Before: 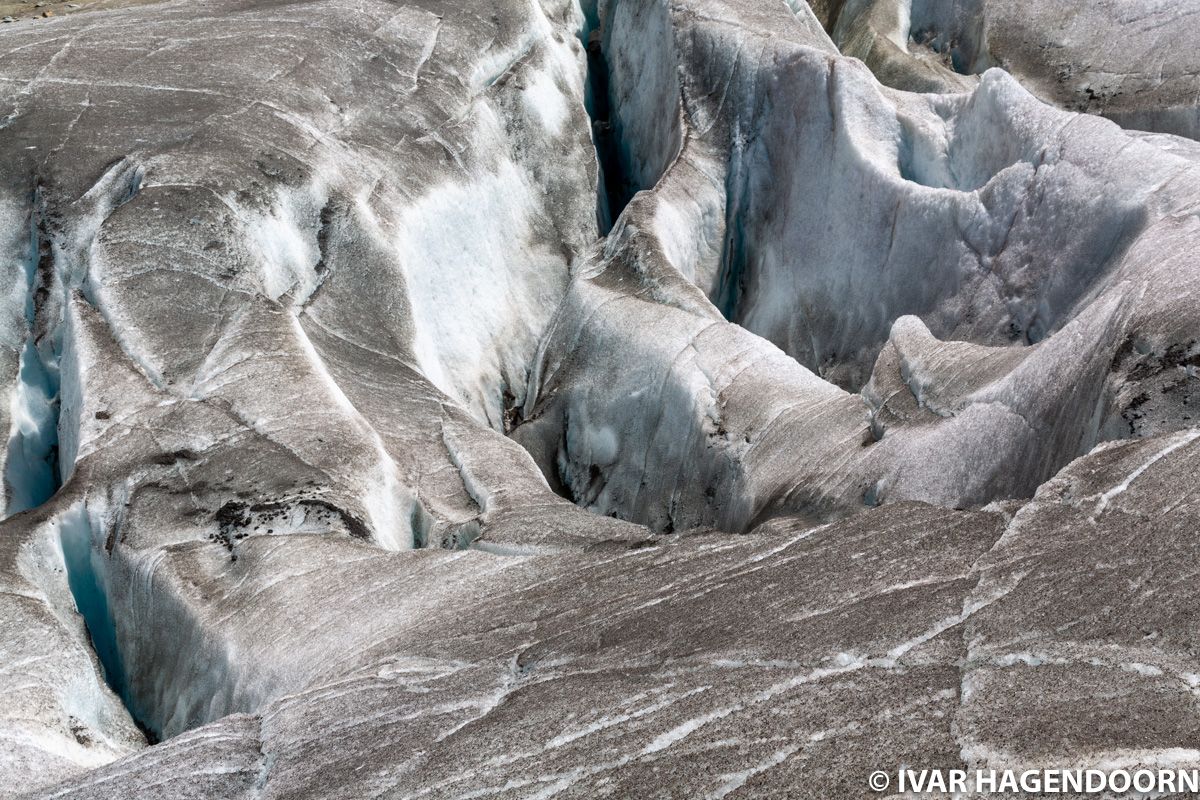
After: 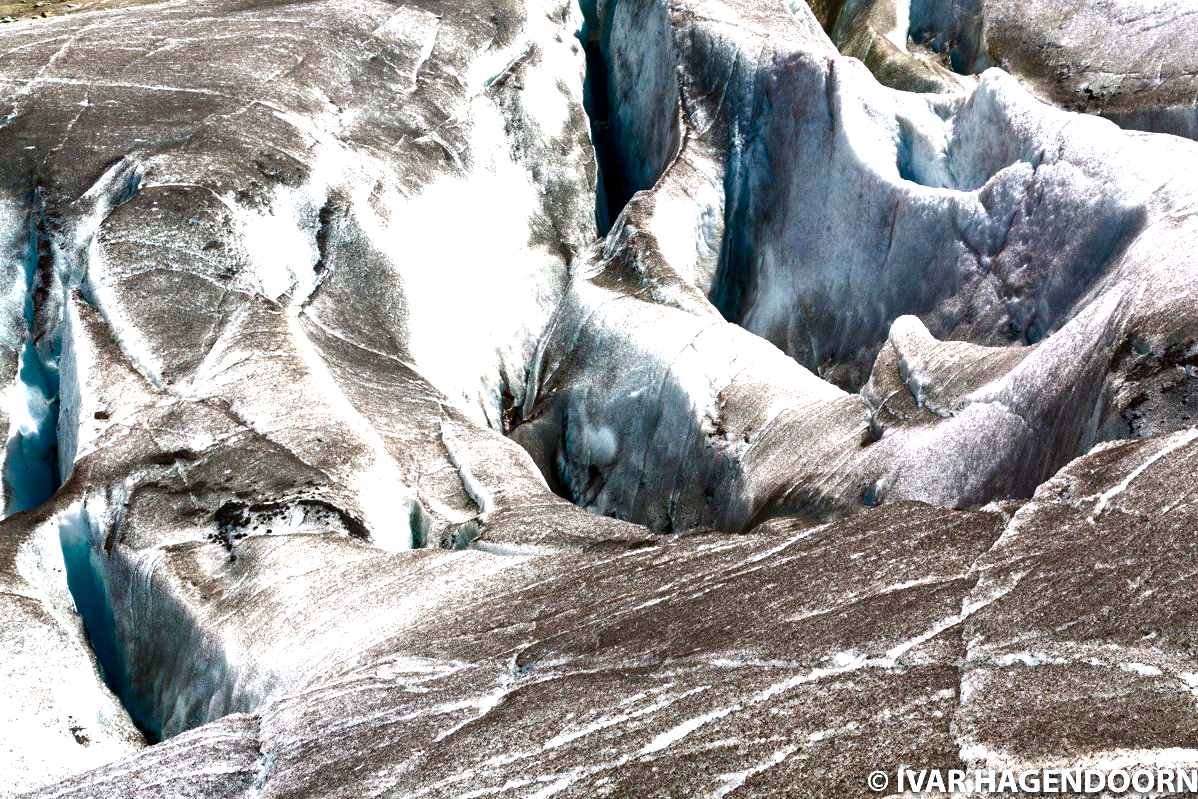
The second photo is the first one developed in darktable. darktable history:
crop and rotate: left 0.126%
contrast brightness saturation: brightness -0.2, saturation 0.08
tone equalizer: -8 EV -0.417 EV, -7 EV -0.389 EV, -6 EV -0.333 EV, -5 EV -0.222 EV, -3 EV 0.222 EV, -2 EV 0.333 EV, -1 EV 0.389 EV, +0 EV 0.417 EV, edges refinement/feathering 500, mask exposure compensation -1.57 EV, preserve details no
color balance rgb: linear chroma grading › shadows -2.2%, linear chroma grading › highlights -15%, linear chroma grading › global chroma -10%, linear chroma grading › mid-tones -10%, perceptual saturation grading › global saturation 45%, perceptual saturation grading › highlights -50%, perceptual saturation grading › shadows 30%, perceptual brilliance grading › global brilliance 18%, global vibrance 45%
